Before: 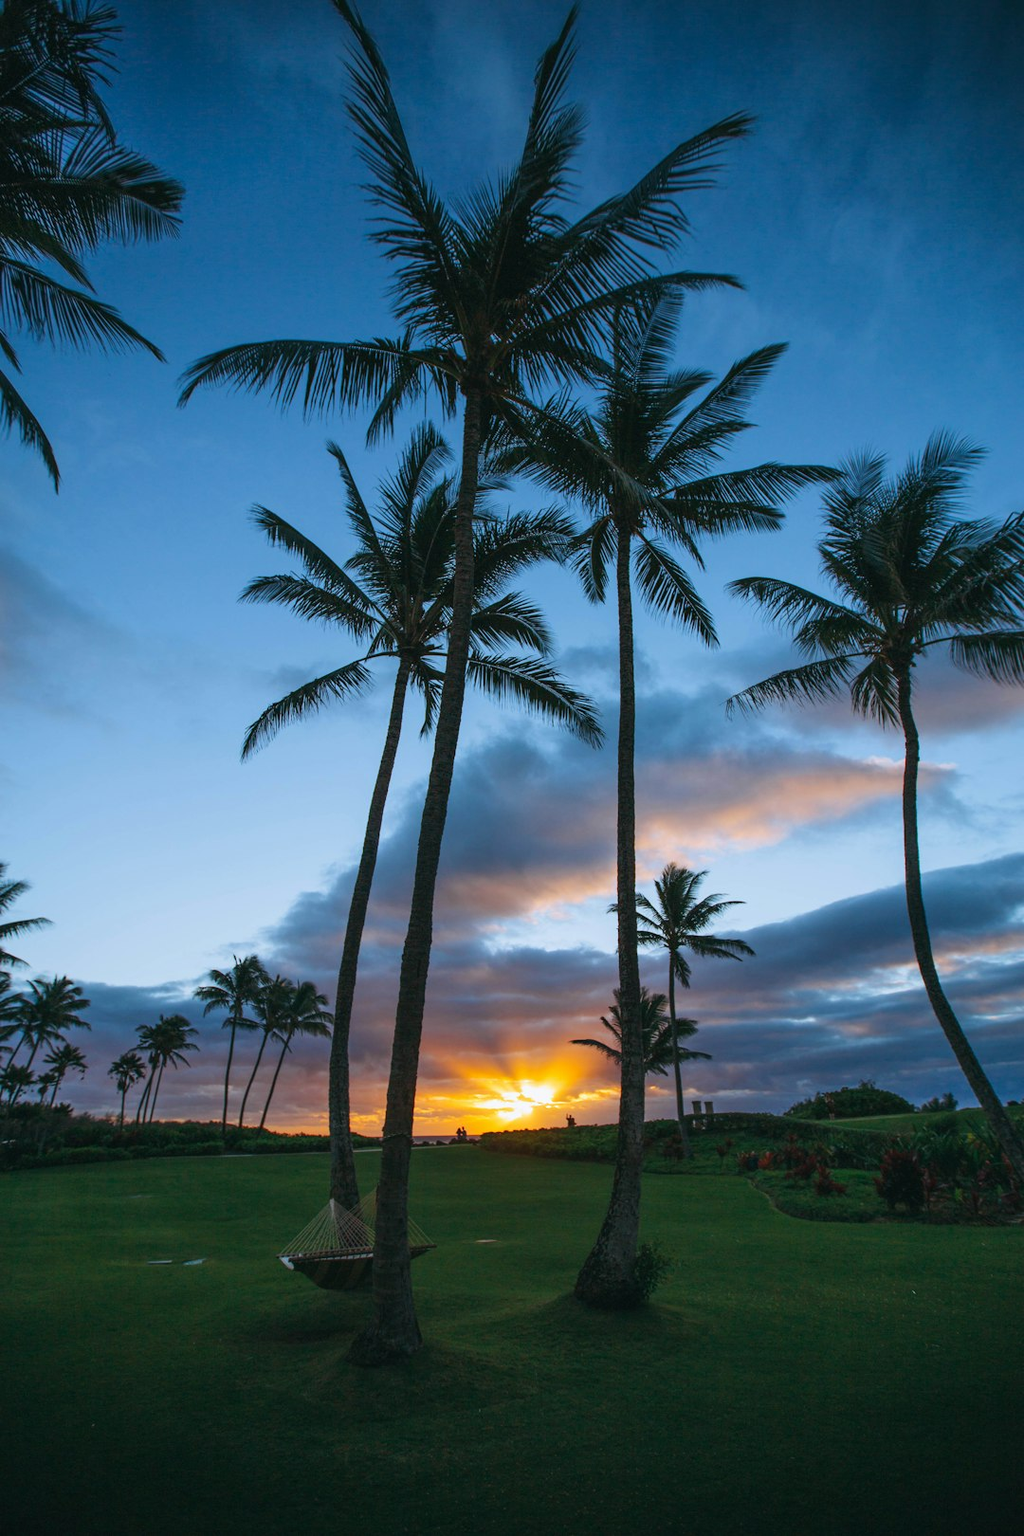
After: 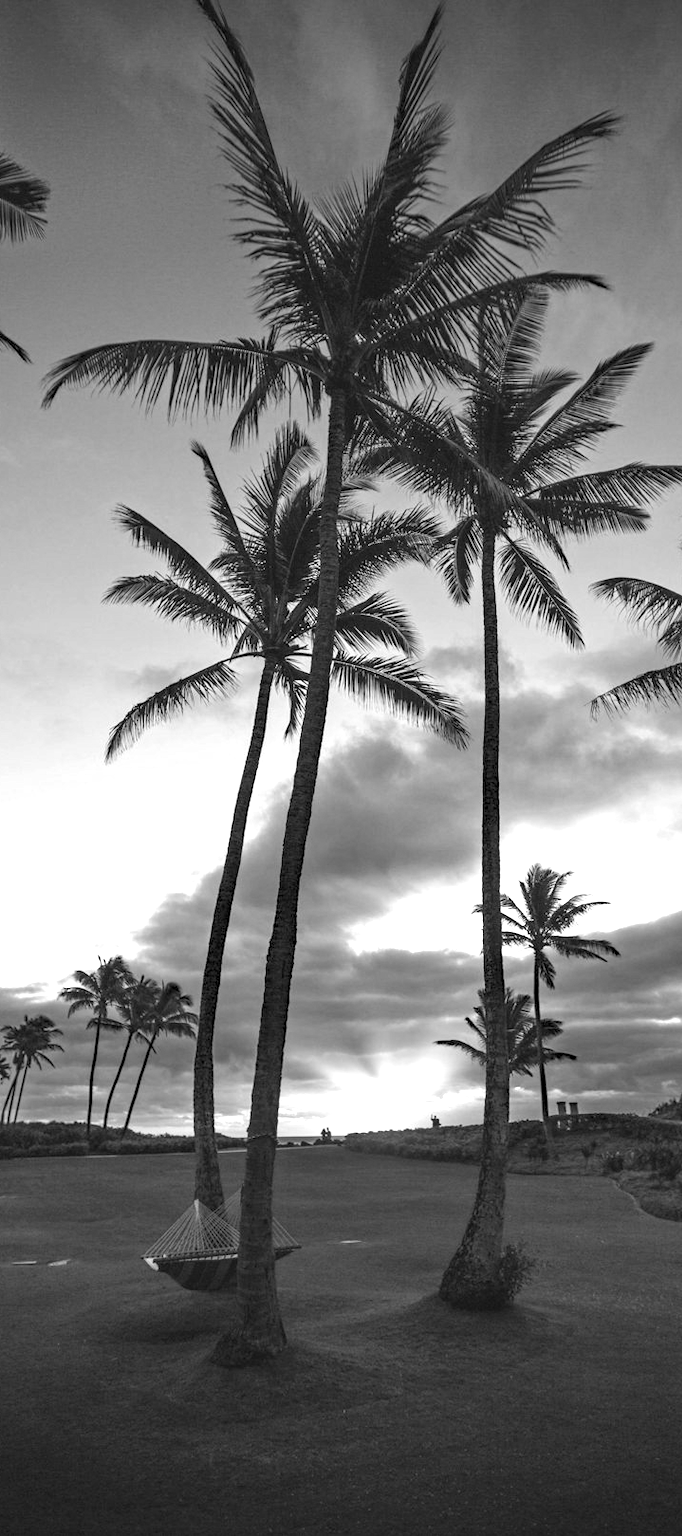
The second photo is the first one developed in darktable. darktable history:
monochrome: a -35.87, b 49.73, size 1.7
crop and rotate: left 13.409%, right 19.924%
haze removal: strength 0.29, distance 0.25, compatibility mode true, adaptive false
exposure: black level correction 0, exposure 1.388 EV, compensate exposure bias true, compensate highlight preservation false
